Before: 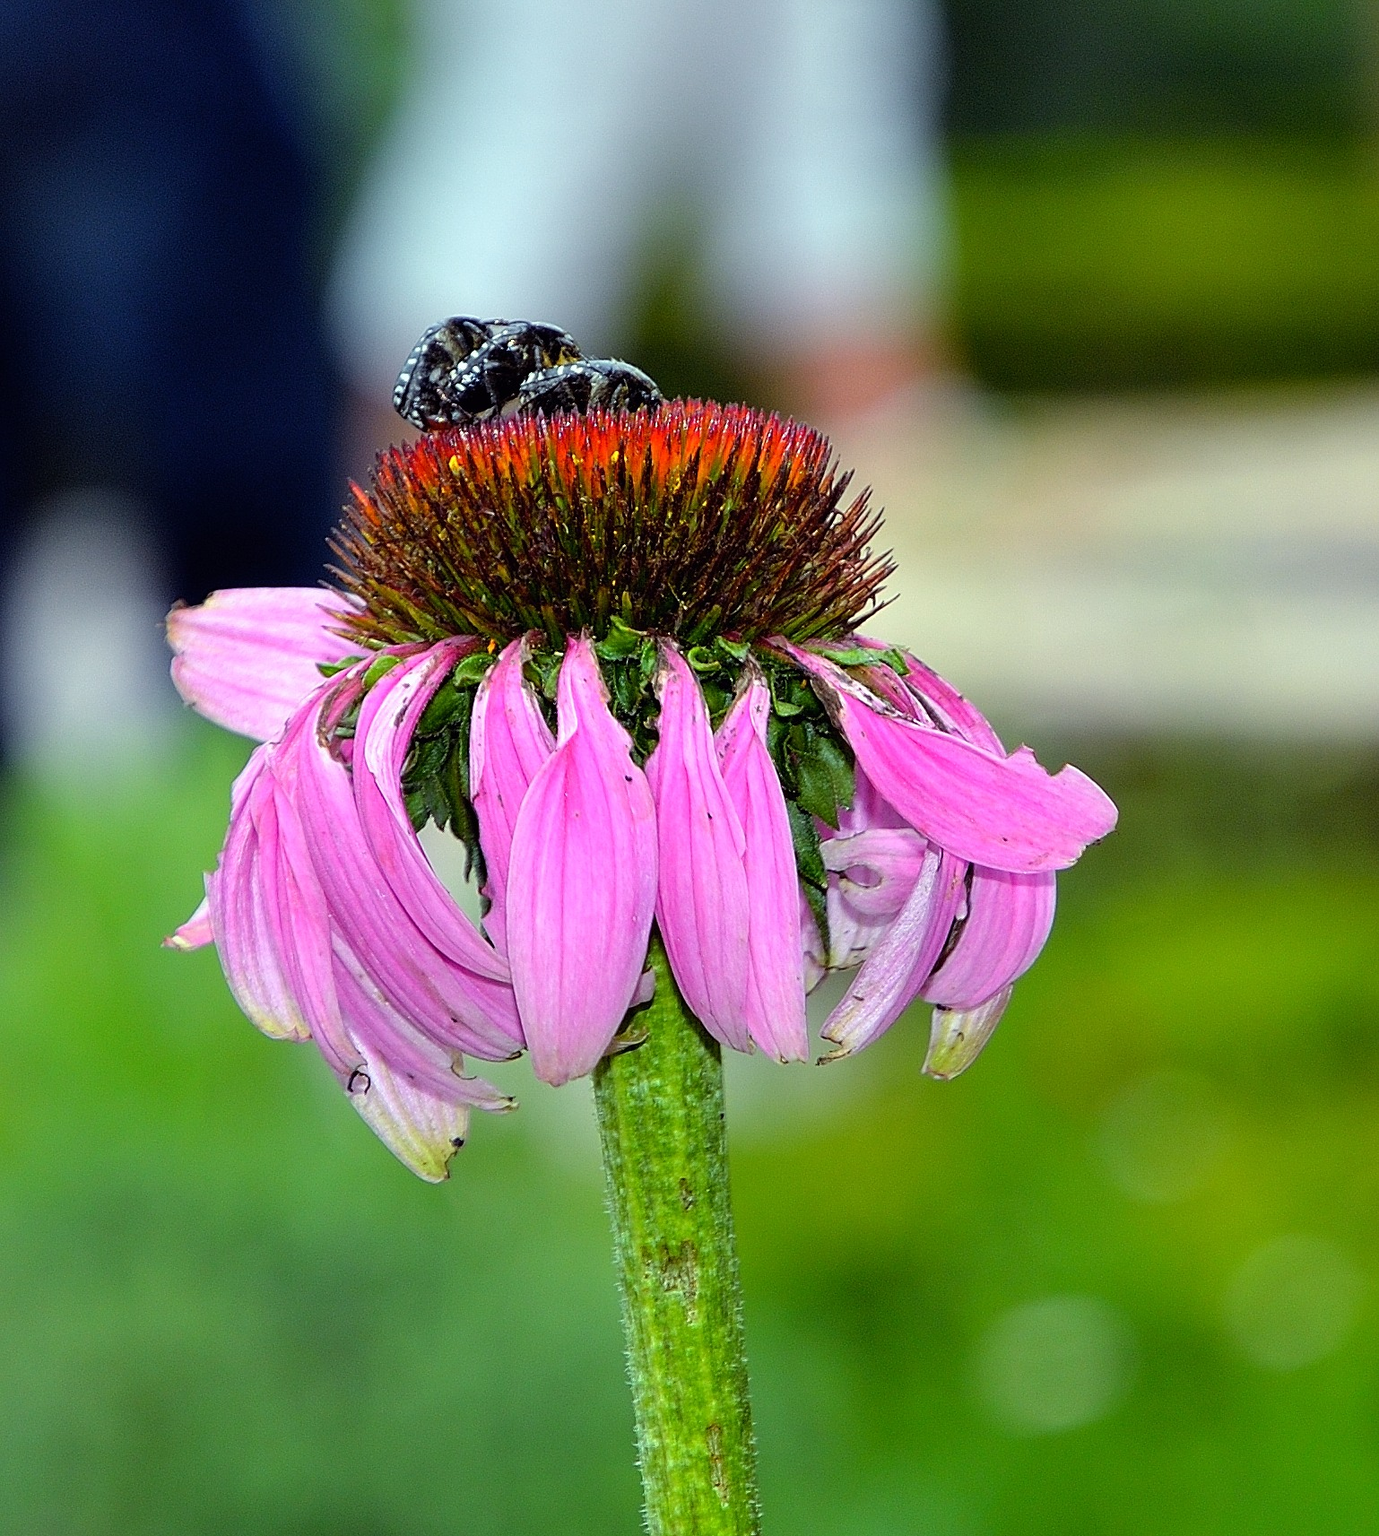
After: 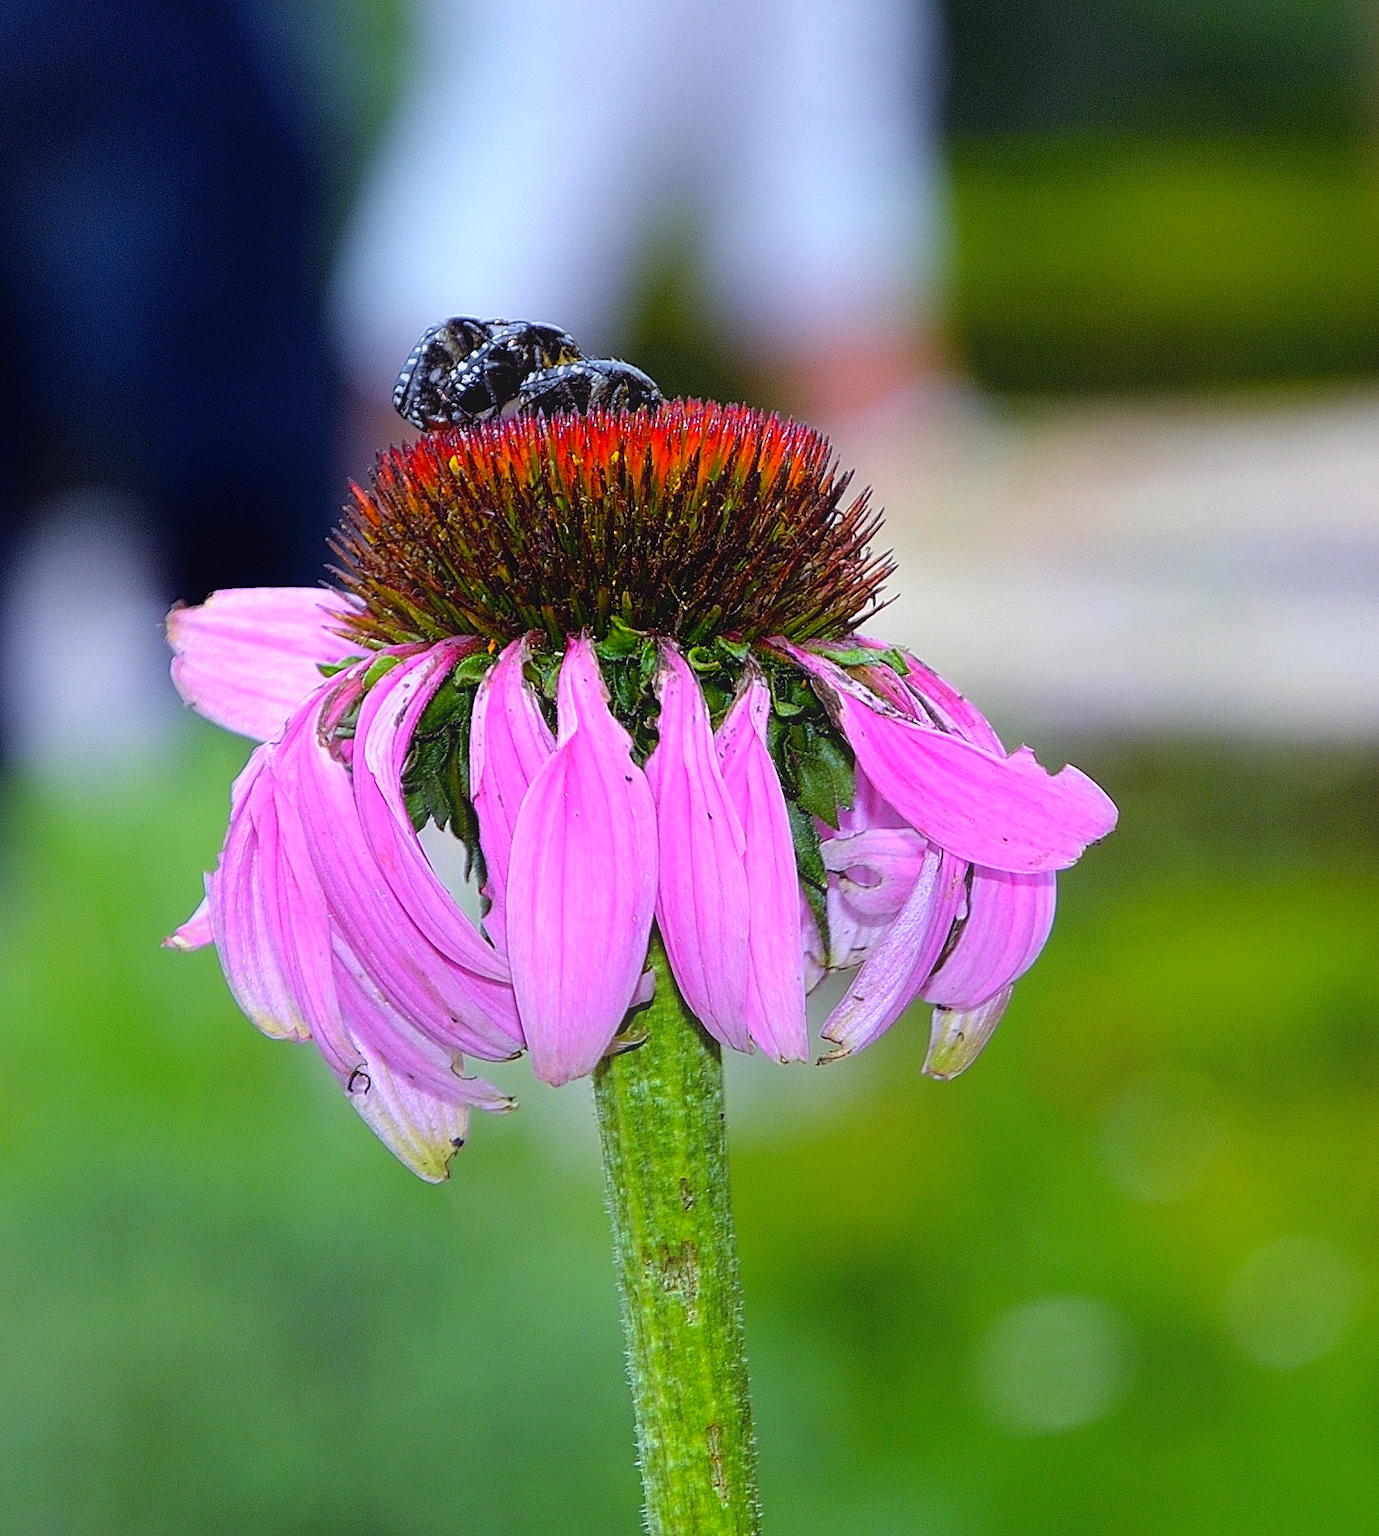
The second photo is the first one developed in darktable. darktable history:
contrast equalizer: y [[0.439, 0.44, 0.442, 0.457, 0.493, 0.498], [0.5 ×6], [0.5 ×6], [0 ×6], [0 ×6]]
white balance: red 1.042, blue 1.17
